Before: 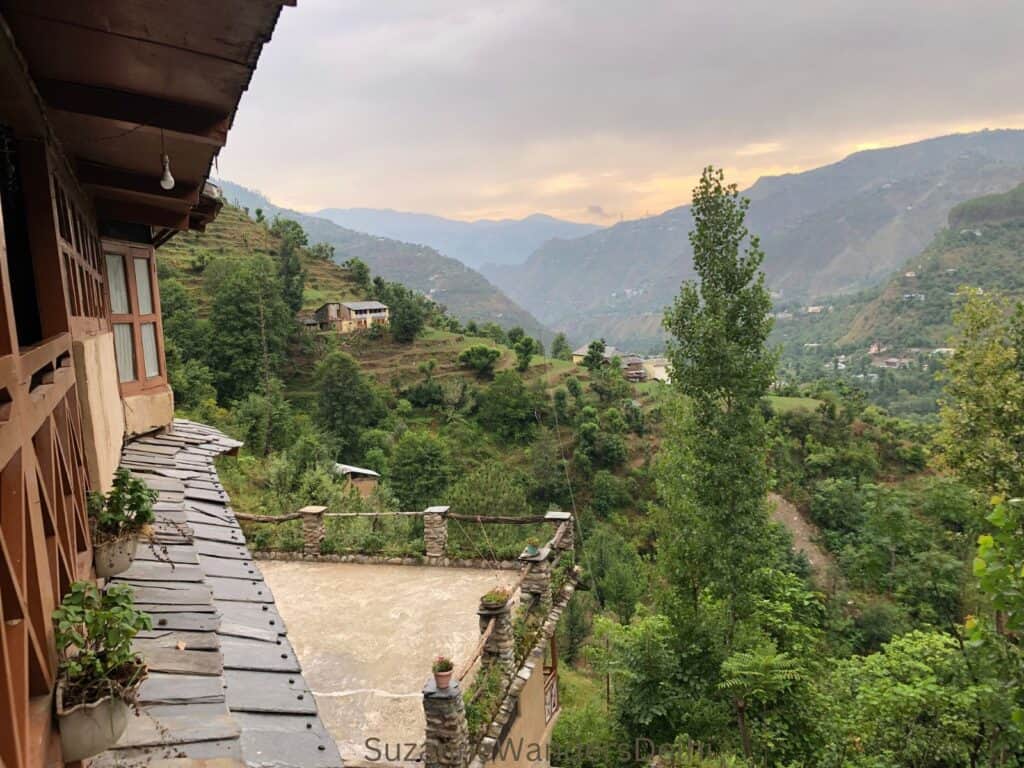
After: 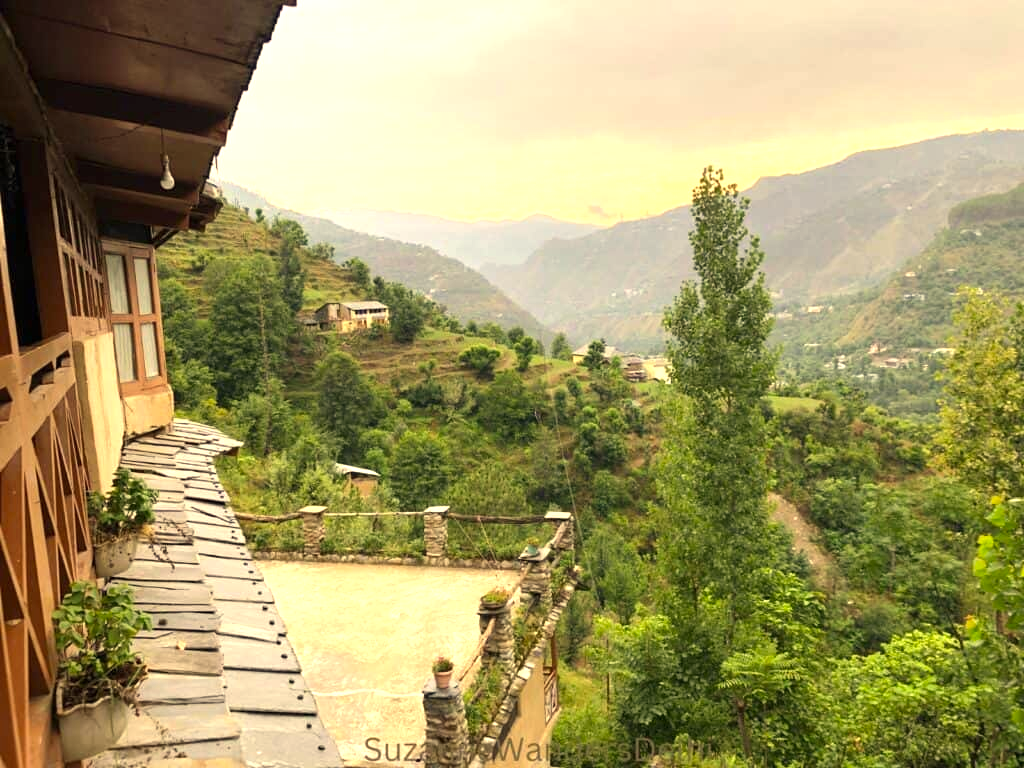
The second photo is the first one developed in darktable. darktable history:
exposure: exposure 0.77 EV, compensate highlight preservation false
color correction: highlights a* 2.72, highlights b* 22.8
